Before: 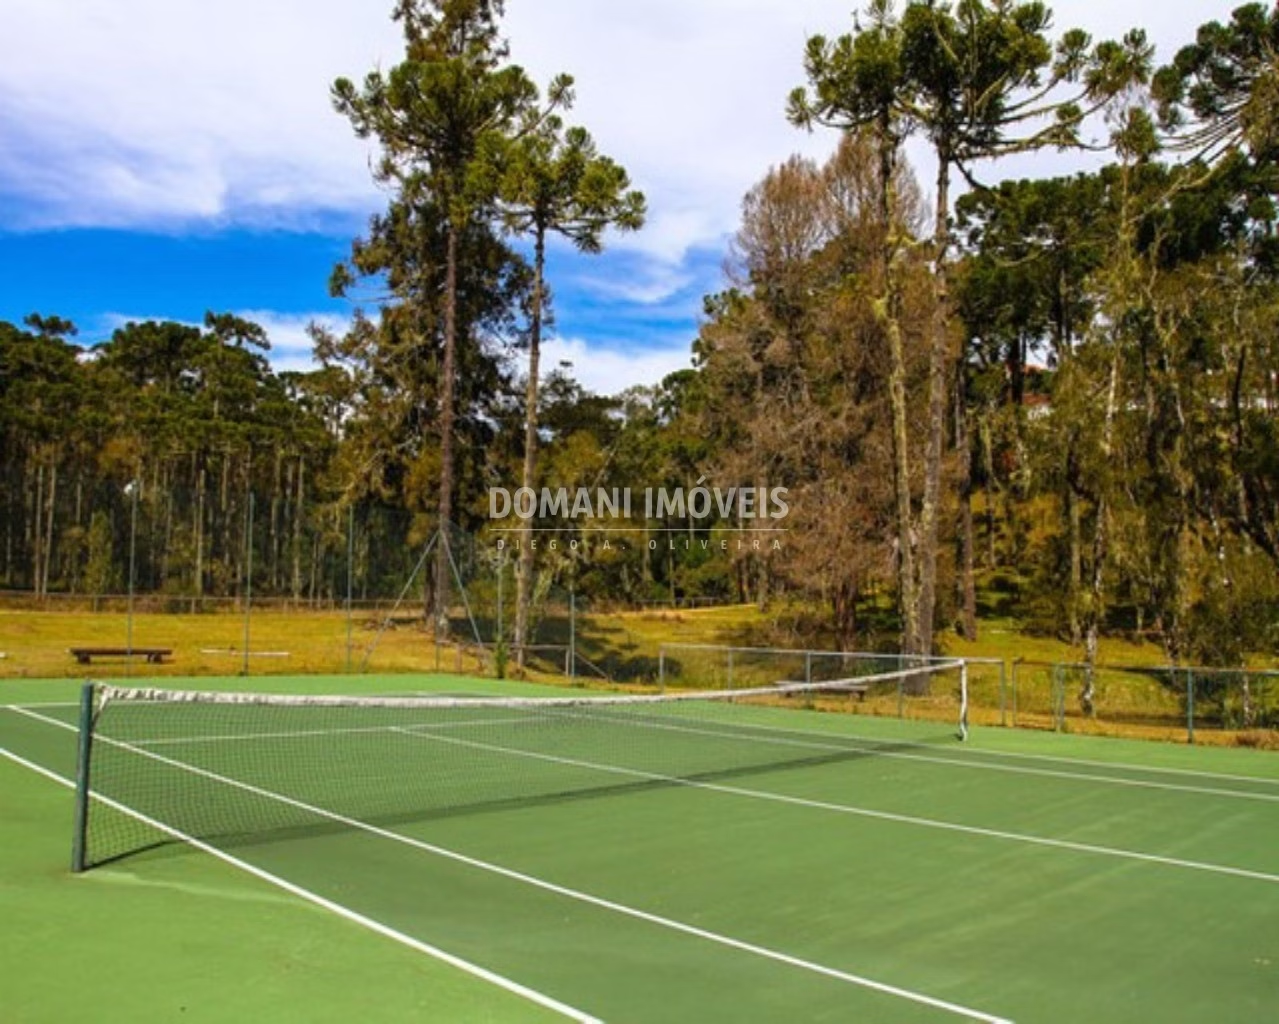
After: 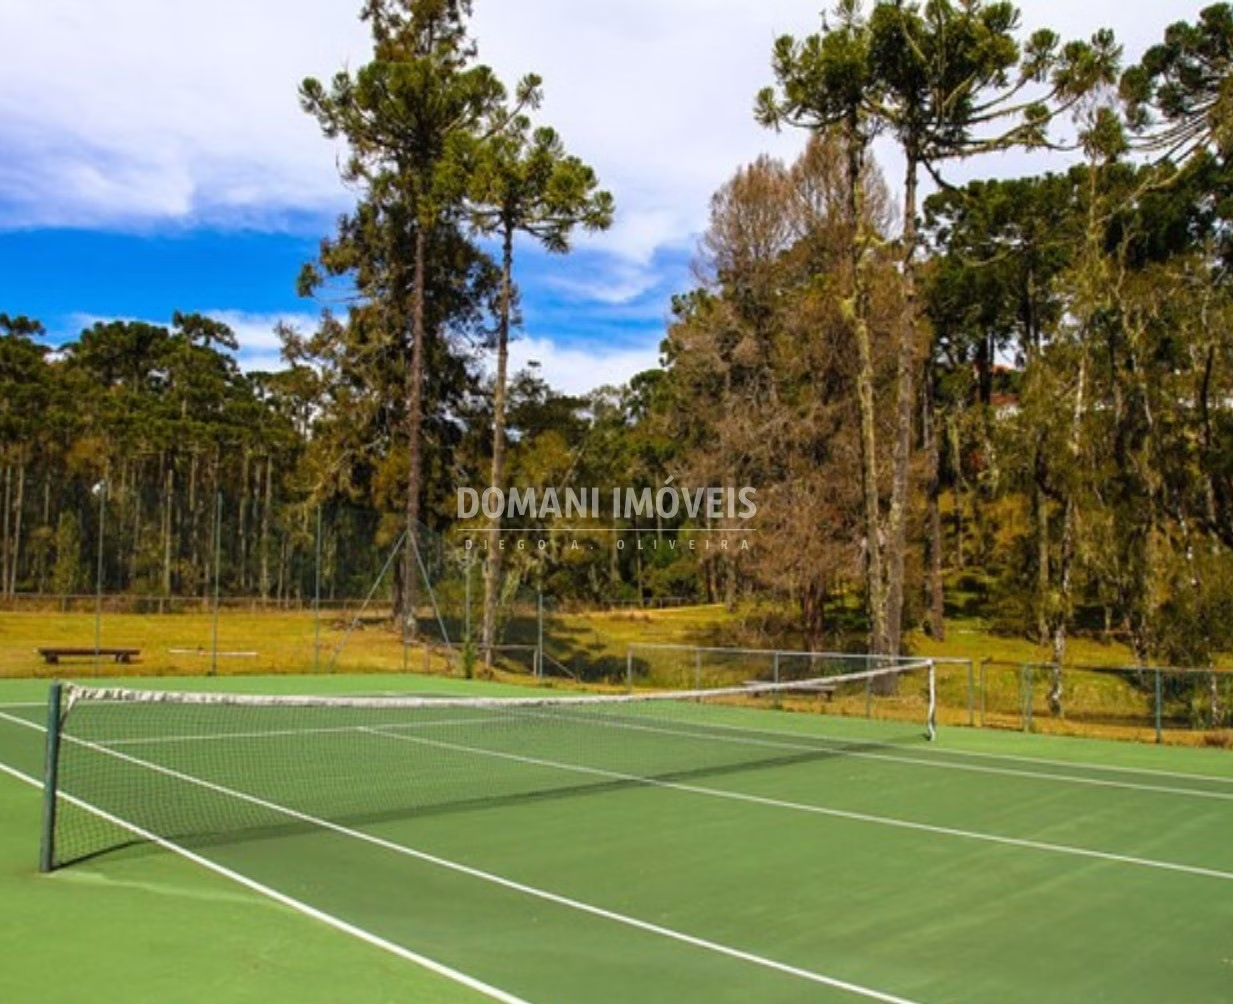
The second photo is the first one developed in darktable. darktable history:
crop and rotate: left 2.549%, right 1.04%, bottom 1.92%
